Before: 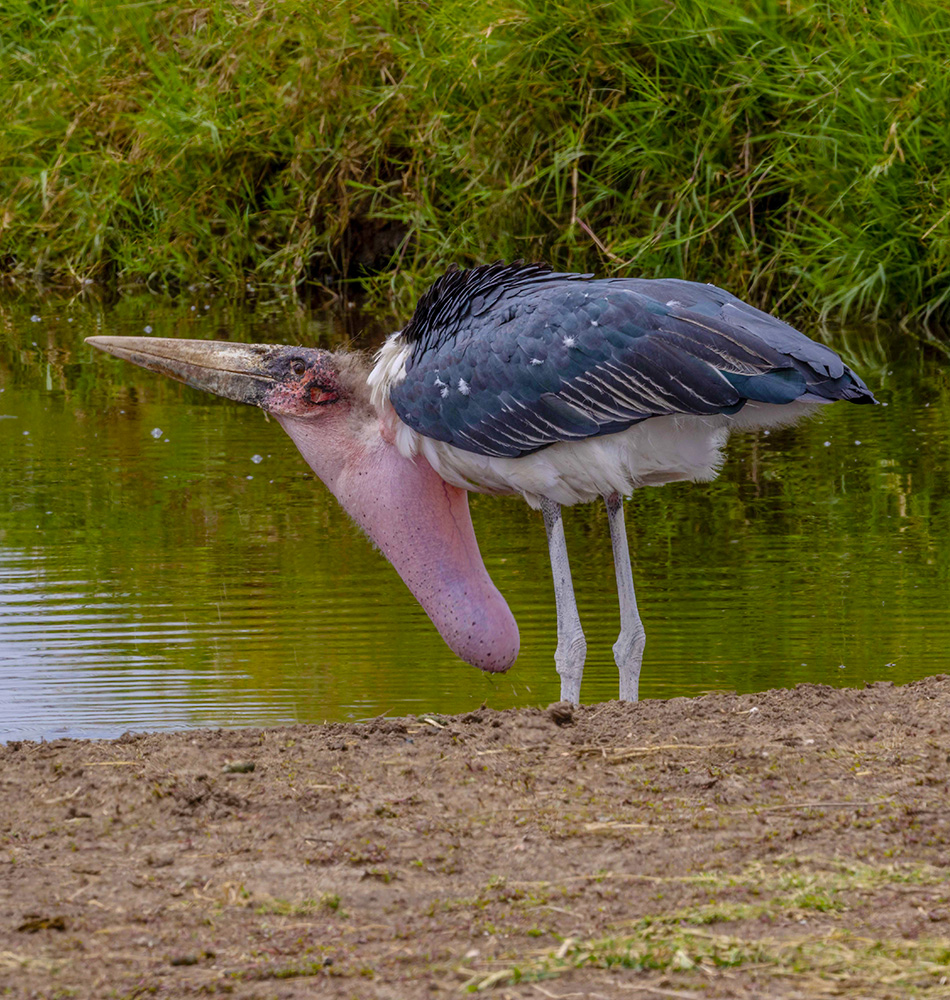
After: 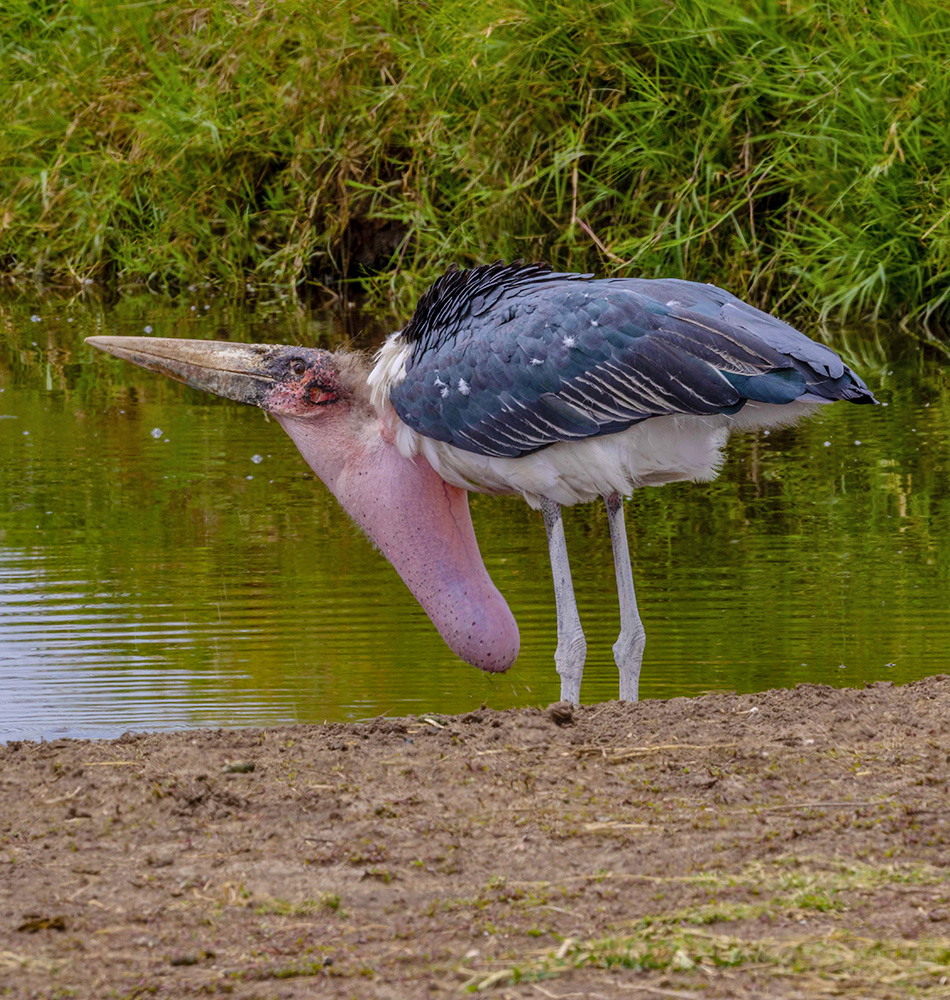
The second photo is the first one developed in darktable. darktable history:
shadows and highlights: shadows 51.97, highlights -28.53, soften with gaussian
